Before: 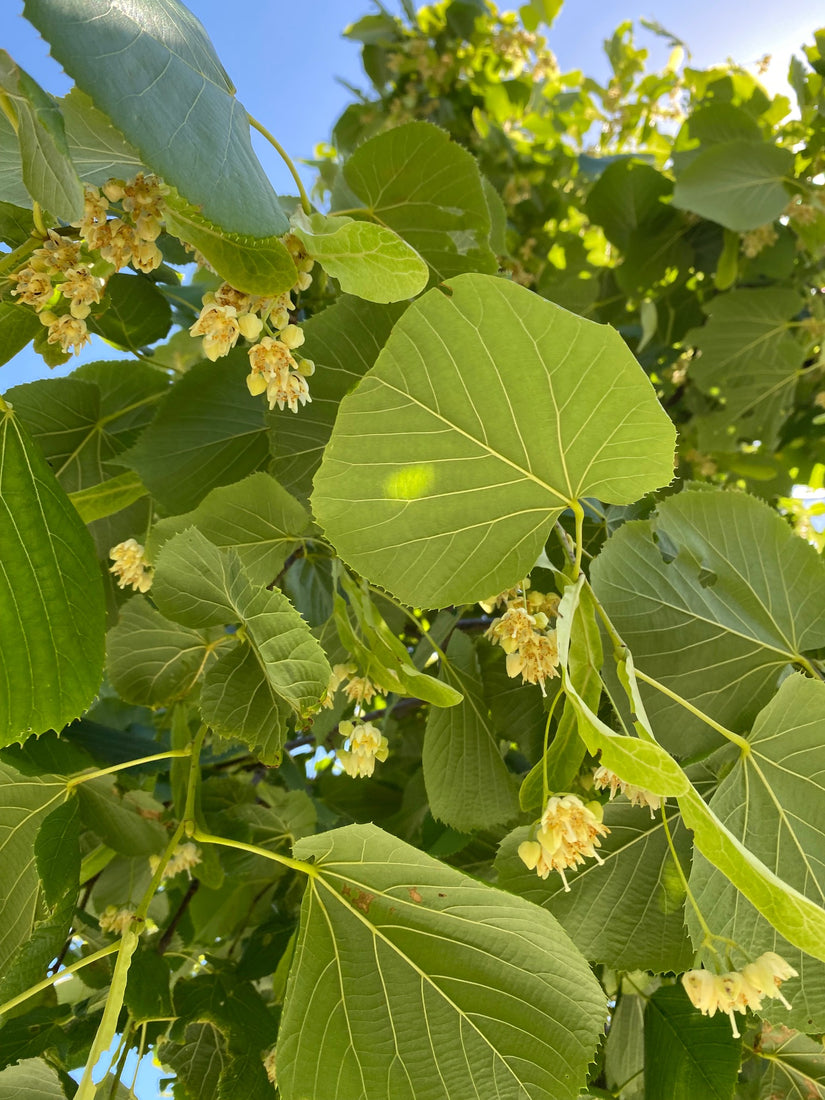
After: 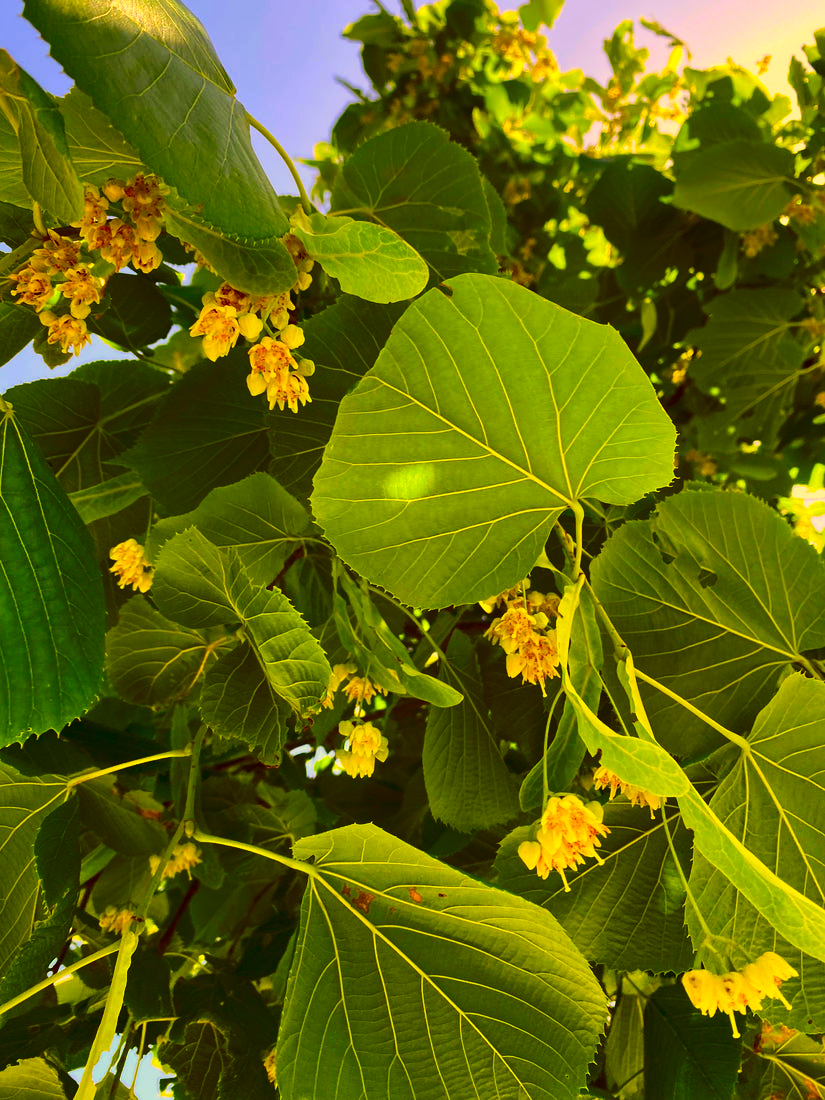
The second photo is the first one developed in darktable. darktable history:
contrast brightness saturation: contrast 0.22, brightness -0.19, saturation 0.24
color correction: highlights a* 10.44, highlights b* 30.04, shadows a* 2.73, shadows b* 17.51, saturation 1.72
